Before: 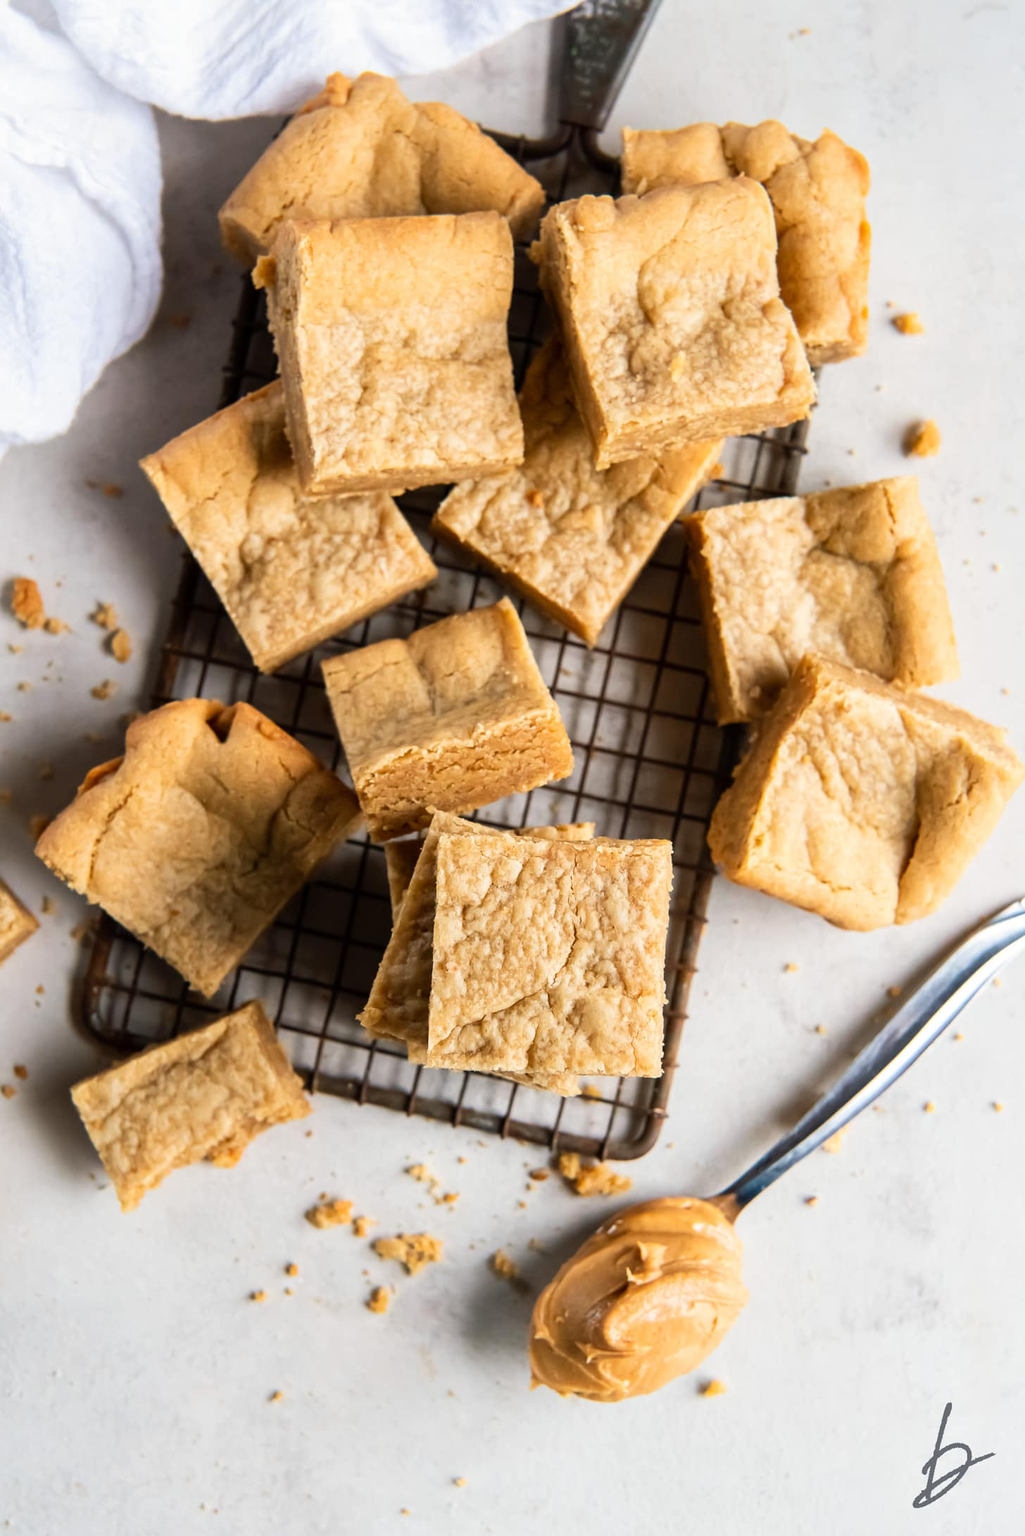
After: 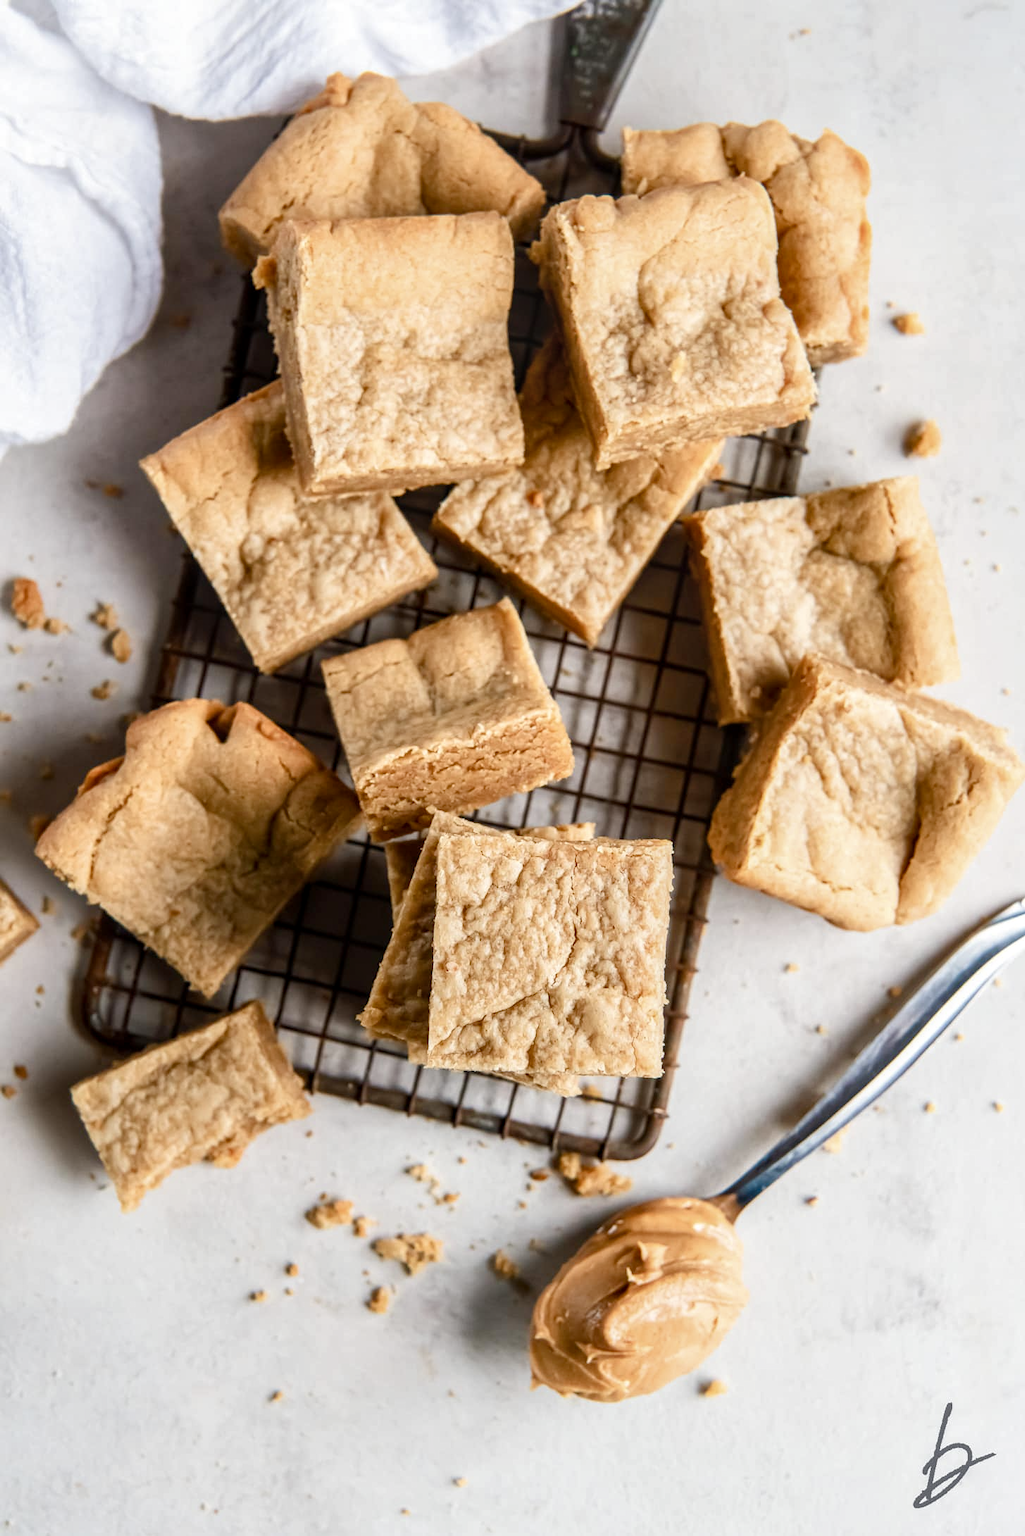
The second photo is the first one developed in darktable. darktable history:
local contrast: on, module defaults
color balance rgb: power › hue 72.2°, perceptual saturation grading › global saturation 0.905%, perceptual saturation grading › highlights -31.434%, perceptual saturation grading › mid-tones 5.117%, perceptual saturation grading › shadows 18.049%
